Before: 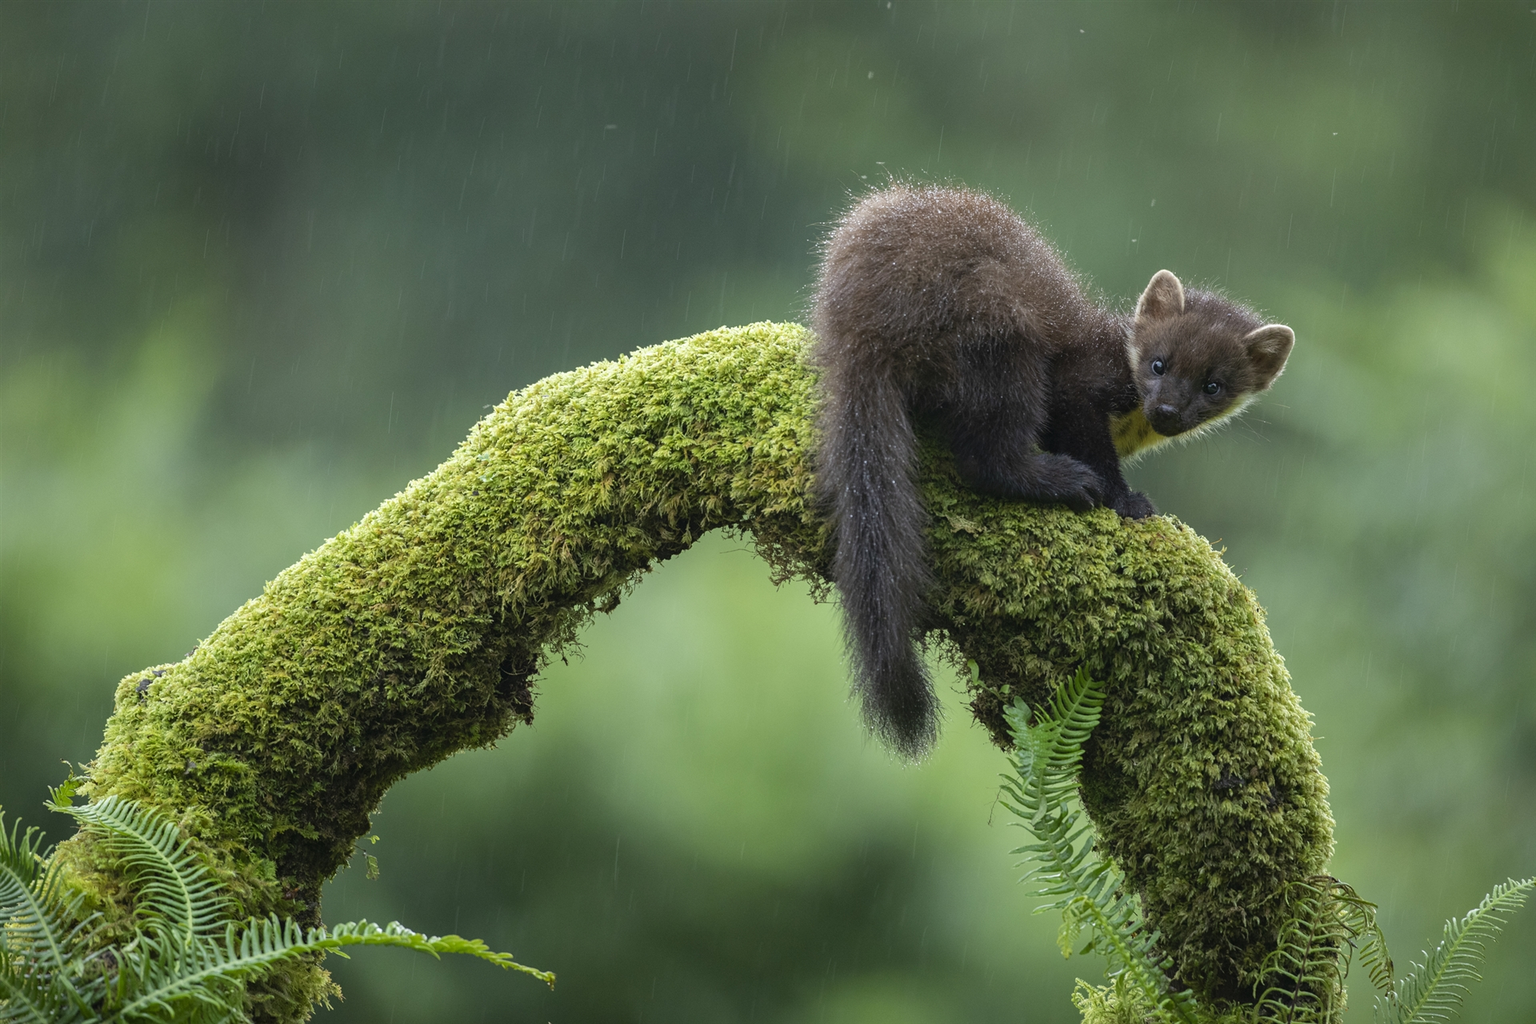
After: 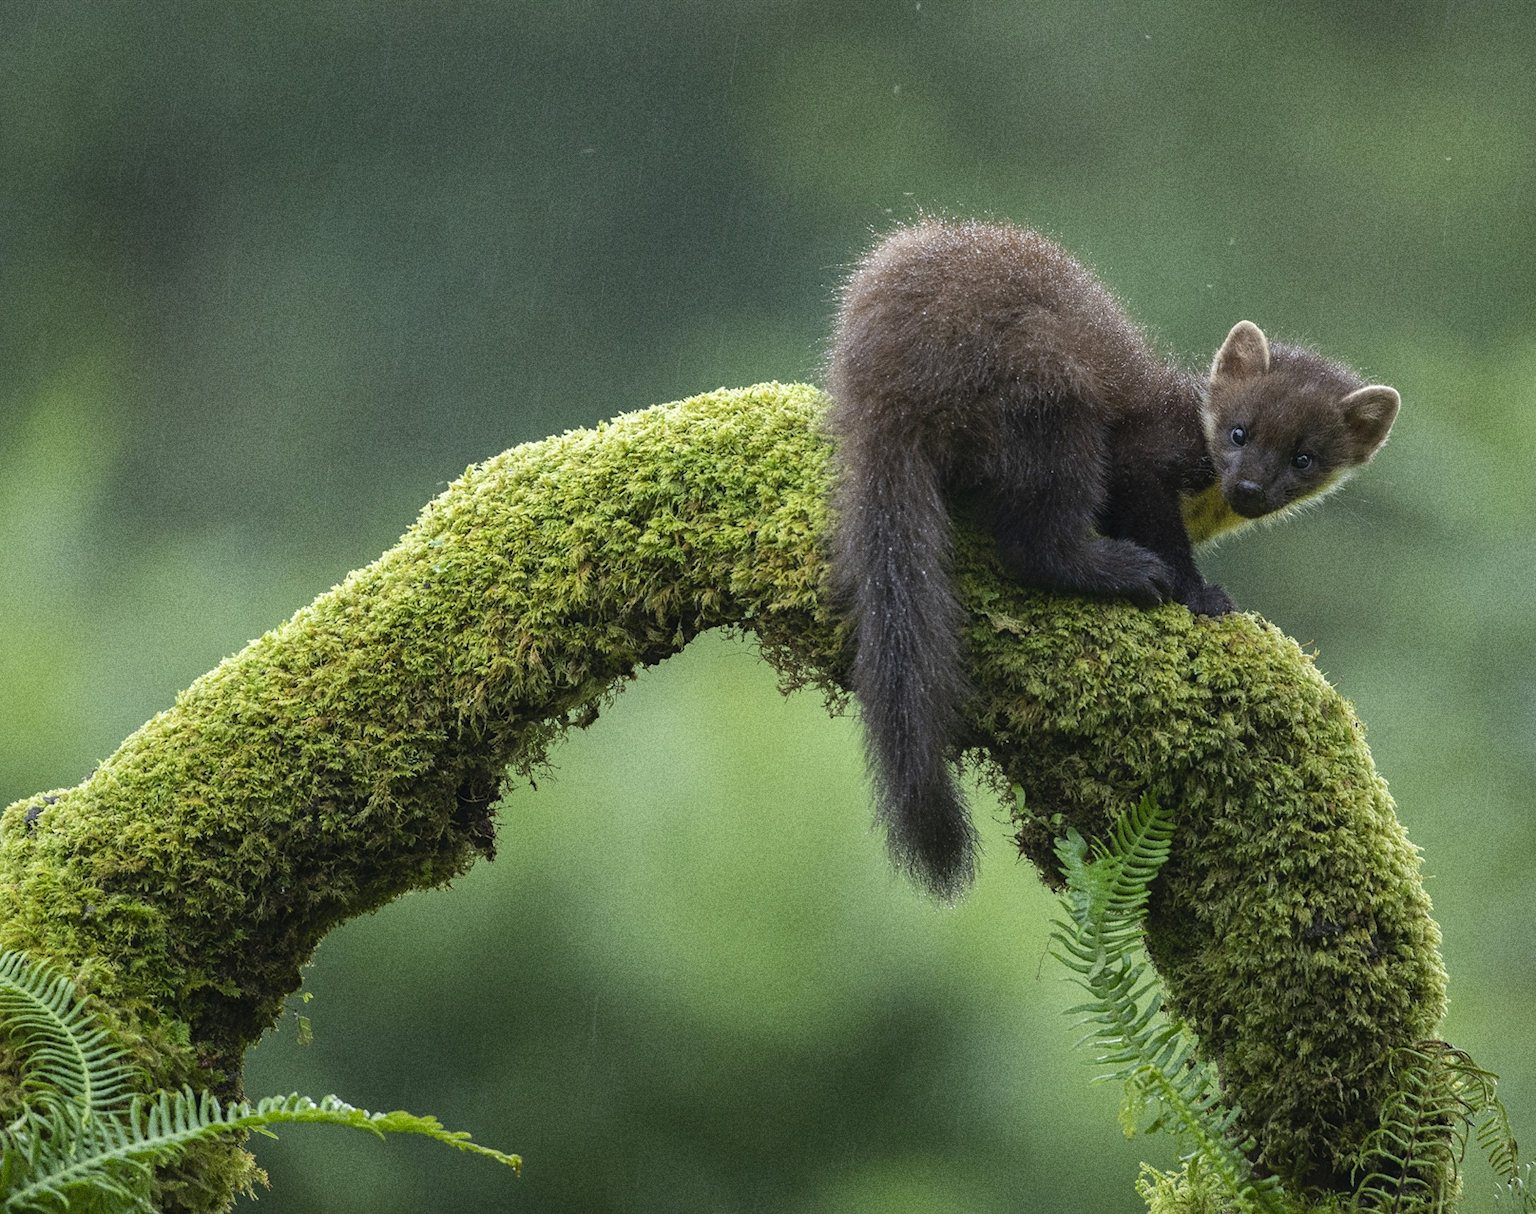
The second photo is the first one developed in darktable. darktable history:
crop: left 7.598%, right 7.873%
grain: coarseness 11.82 ISO, strength 36.67%, mid-tones bias 74.17%
